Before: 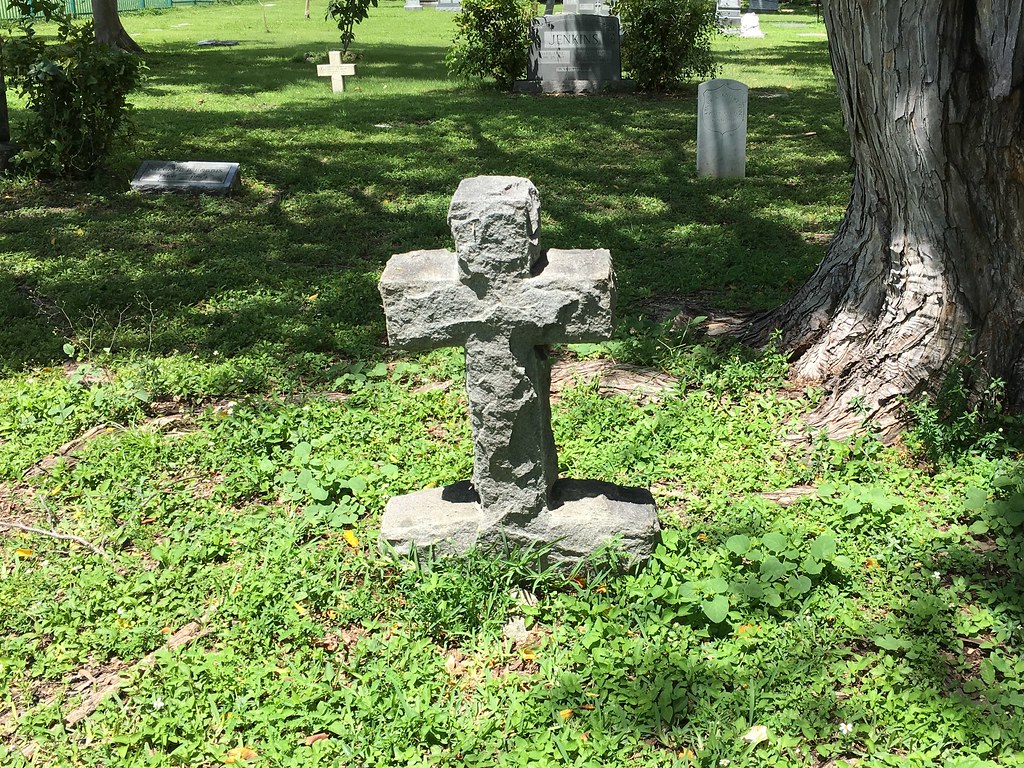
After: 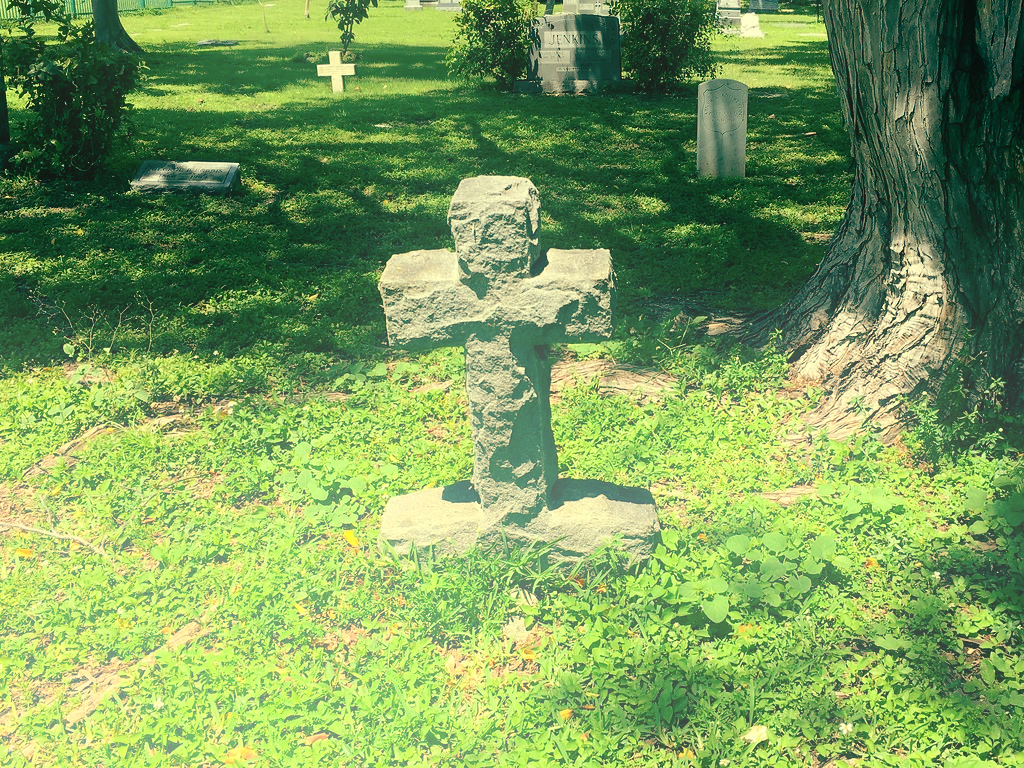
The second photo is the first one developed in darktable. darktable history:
bloom: on, module defaults
color balance: mode lift, gamma, gain (sRGB), lift [1, 0.69, 1, 1], gamma [1, 1.482, 1, 1], gain [1, 1, 1, 0.802]
